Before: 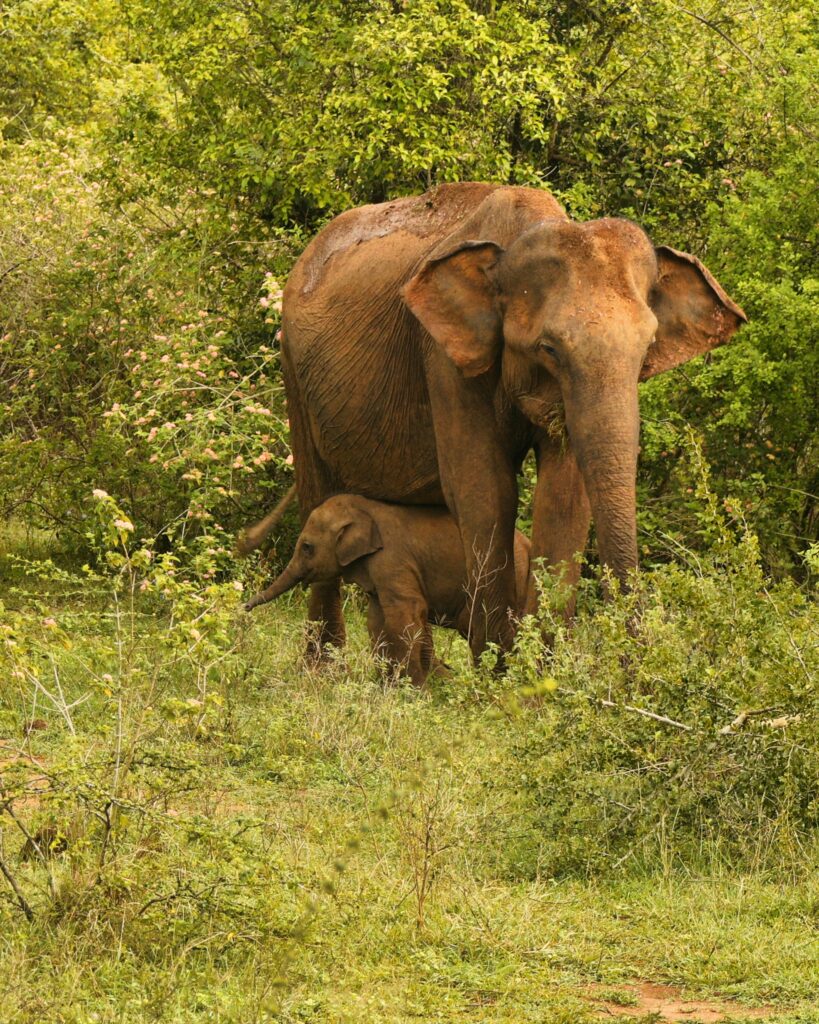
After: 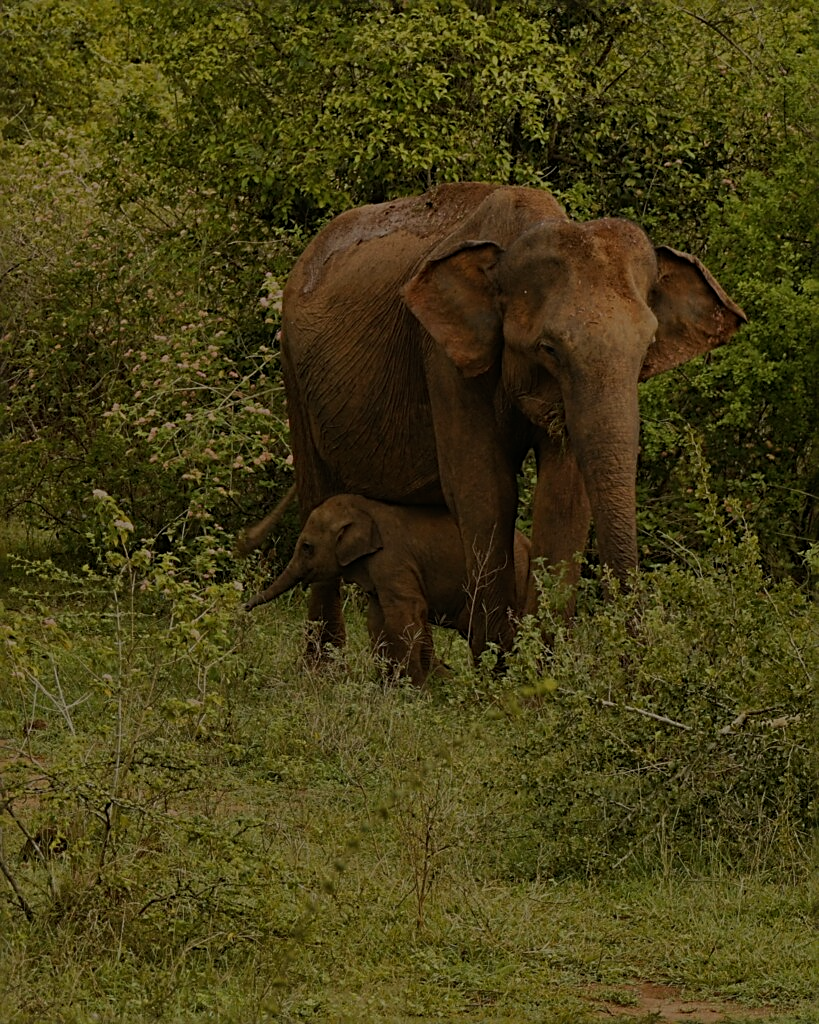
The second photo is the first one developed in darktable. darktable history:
exposure: exposure -2.052 EV, compensate exposure bias true, compensate highlight preservation false
sharpen: radius 2.556, amount 0.641
